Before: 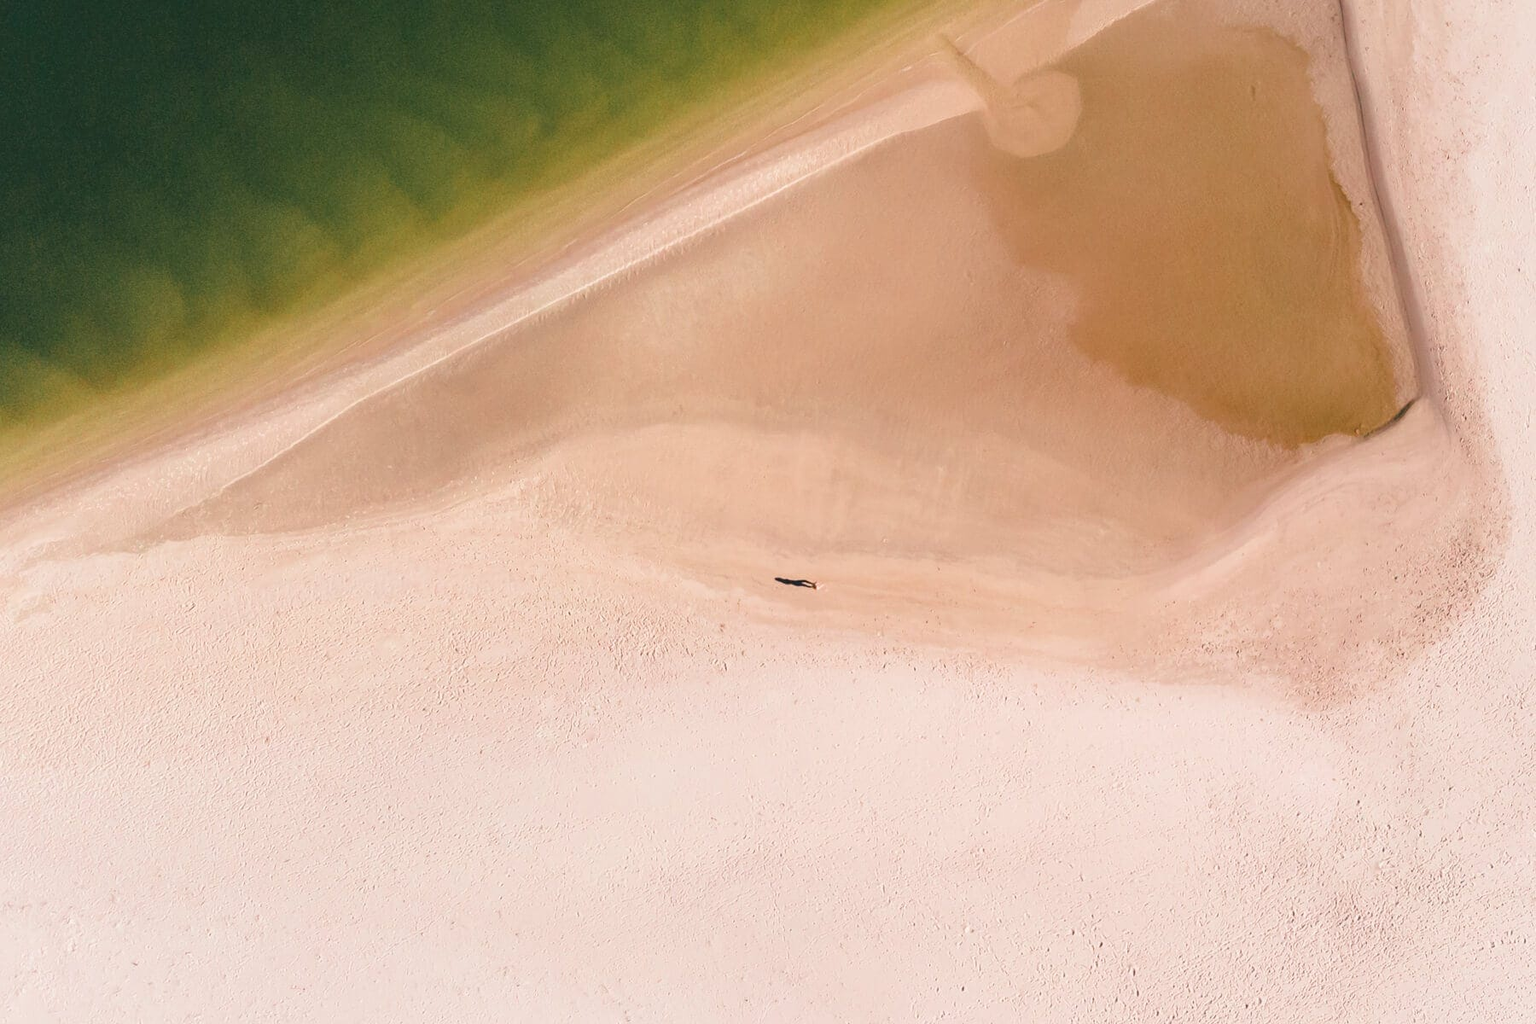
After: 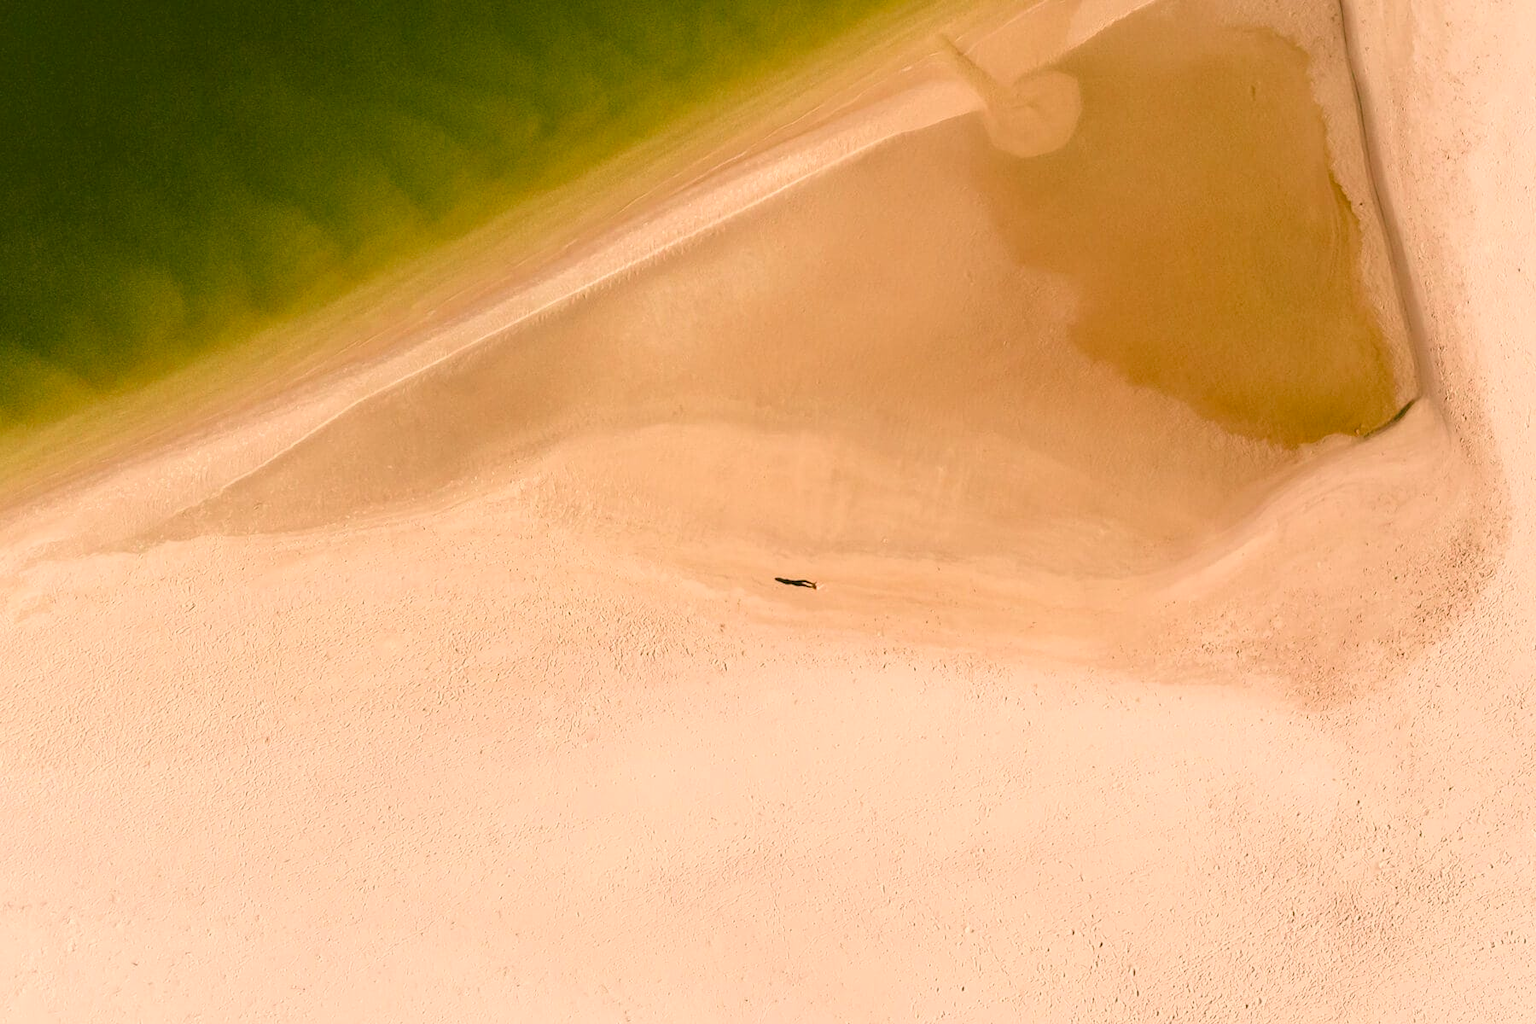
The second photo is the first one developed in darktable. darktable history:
color correction: highlights a* 8.72, highlights b* 15.56, shadows a* -0.584, shadows b* 25.91
